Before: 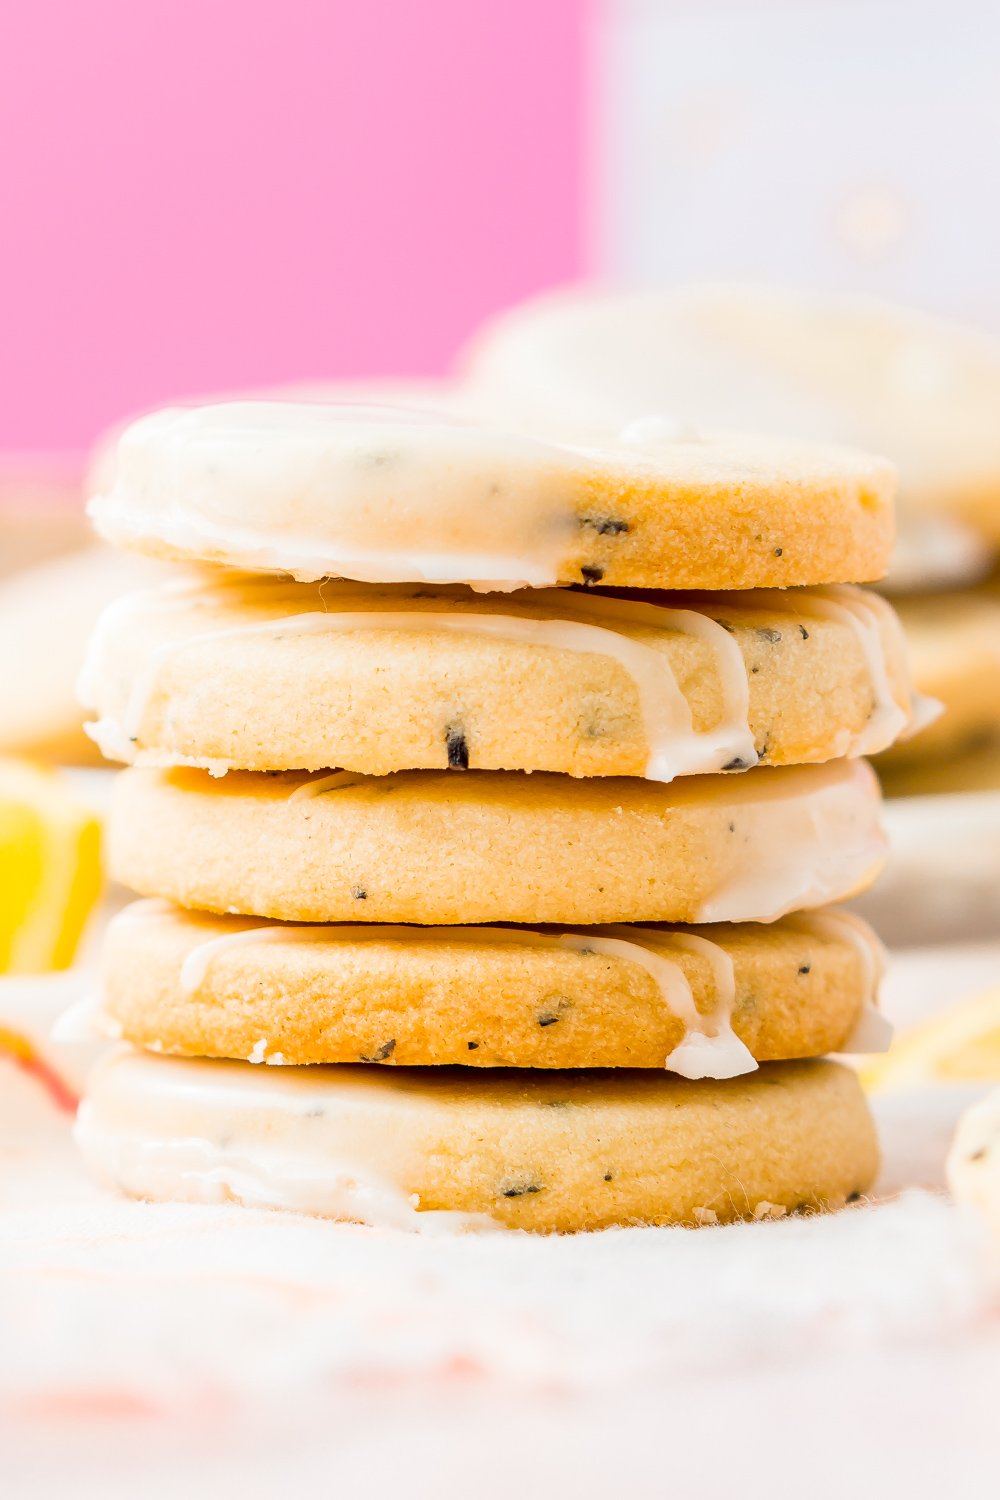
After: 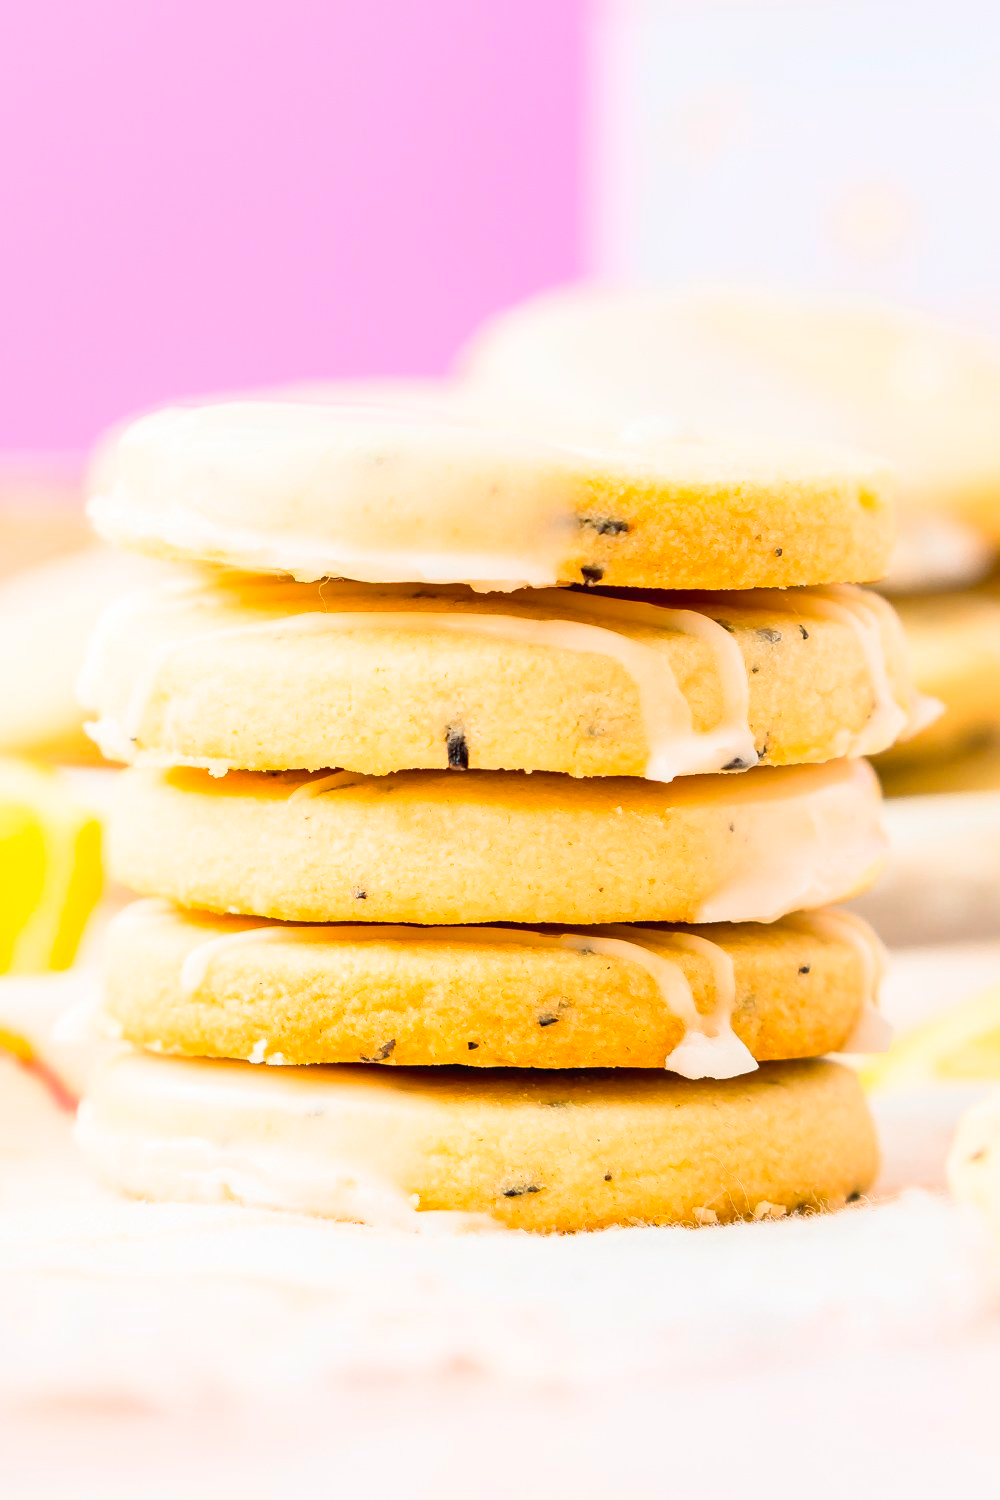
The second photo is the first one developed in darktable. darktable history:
contrast brightness saturation: contrast 0.196, brightness 0.161, saturation 0.223
